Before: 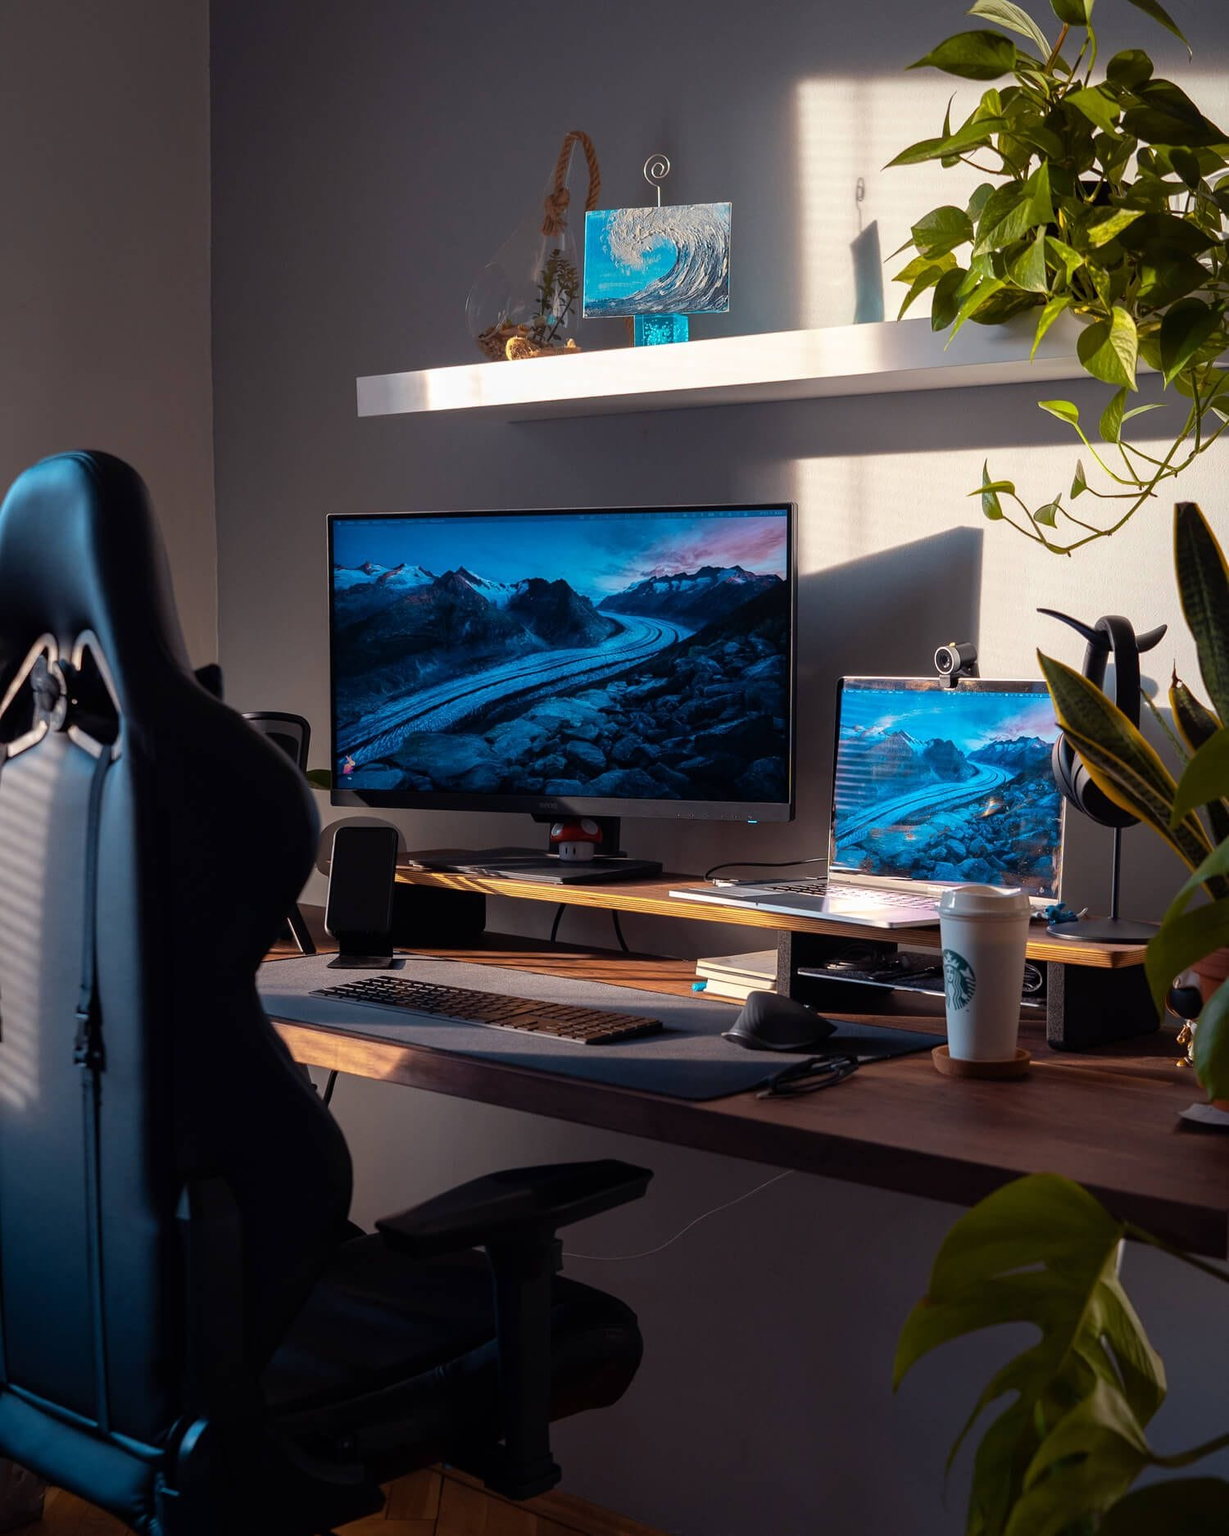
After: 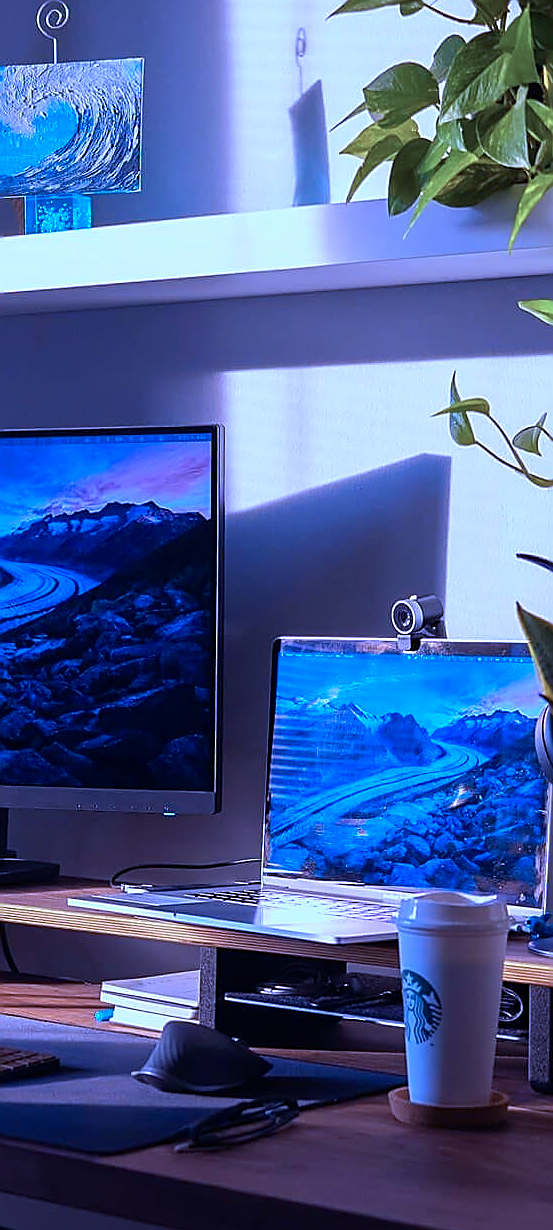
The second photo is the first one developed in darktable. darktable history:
sharpen: radius 1.4, amount 1.25, threshold 0.7
color calibration: output R [1.063, -0.012, -0.003, 0], output B [-0.079, 0.047, 1, 0], illuminant custom, x 0.46, y 0.43, temperature 2642.66 K
crop and rotate: left 49.936%, top 10.094%, right 13.136%, bottom 24.256%
exposure: compensate highlight preservation false
